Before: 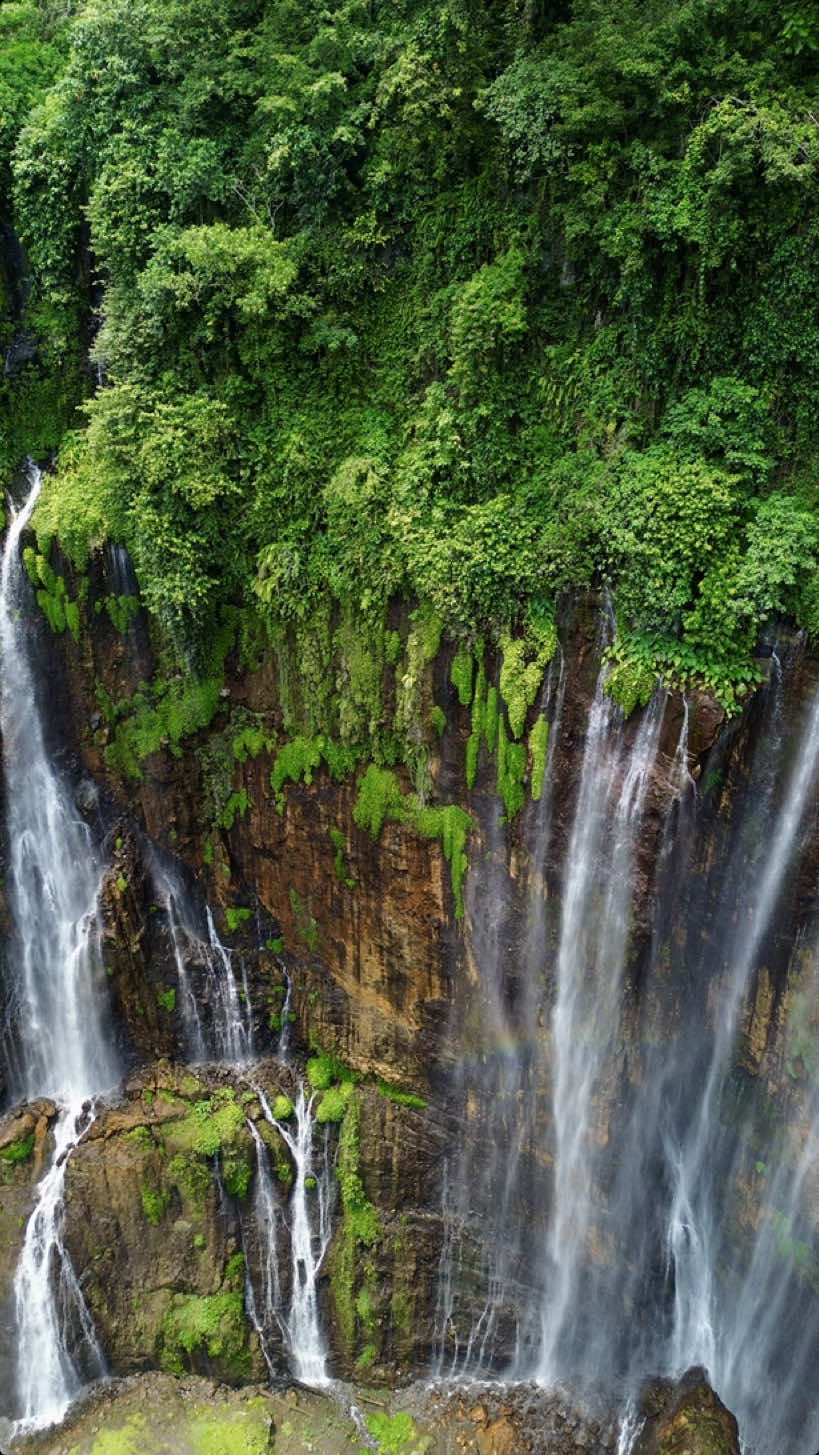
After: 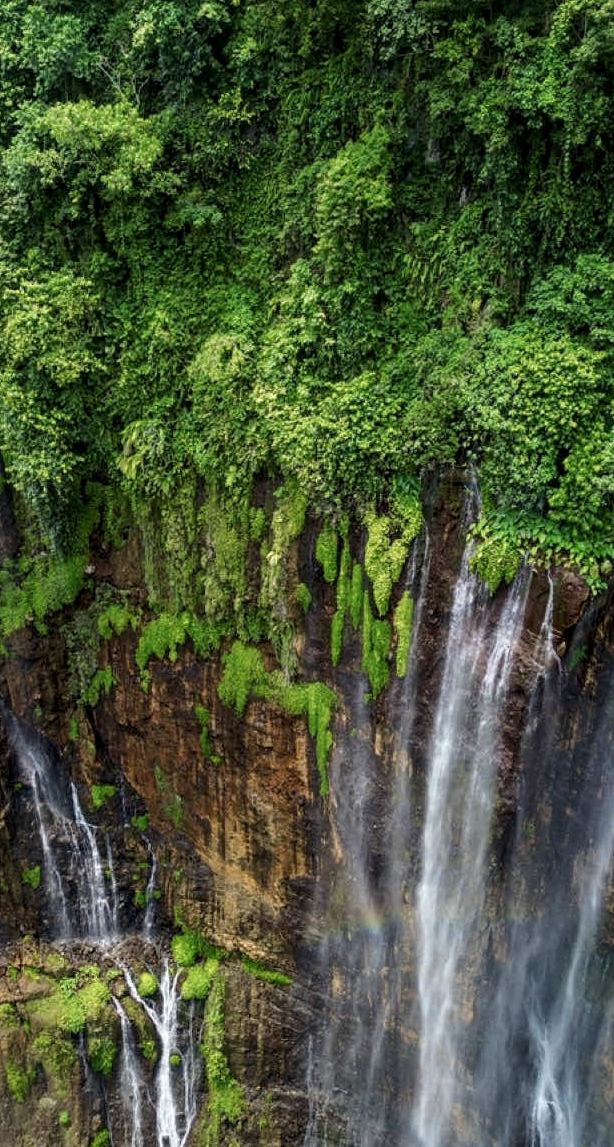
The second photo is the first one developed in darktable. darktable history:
crop: left 16.565%, top 8.47%, right 8.427%, bottom 12.636%
local contrast: on, module defaults
